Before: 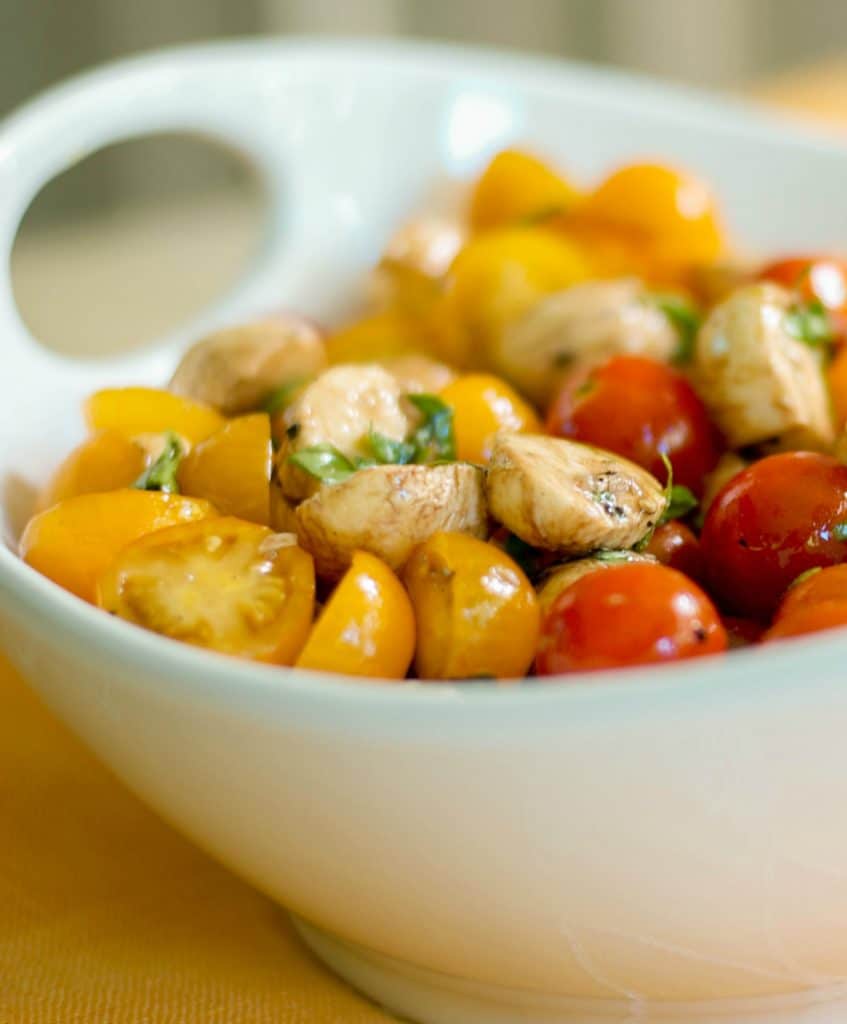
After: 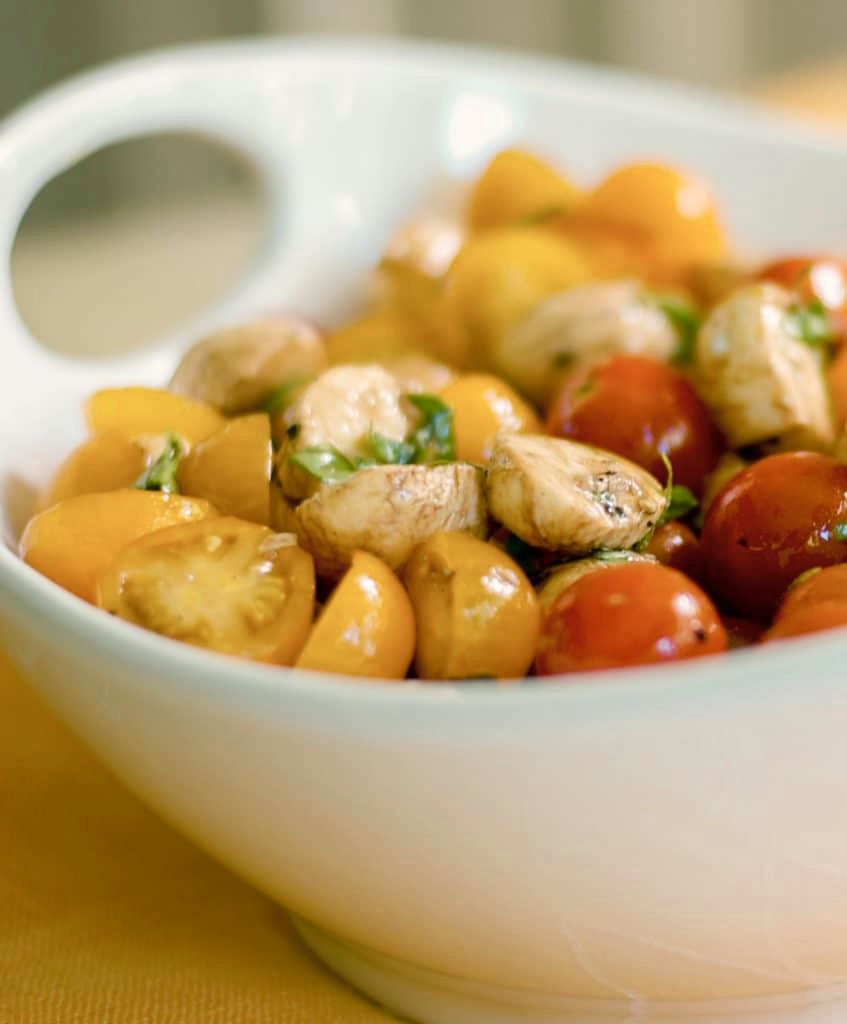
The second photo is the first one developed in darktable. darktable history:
contrast brightness saturation: saturation -0.178
color balance rgb: shadows lift › chroma 2.015%, shadows lift › hue 219.47°, highlights gain › chroma 1.69%, highlights gain › hue 56.11°, linear chroma grading › global chroma 0.686%, perceptual saturation grading › global saturation 20%, perceptual saturation grading › highlights -24.851%, perceptual saturation grading › shadows 24.419%, global vibrance 9.43%
